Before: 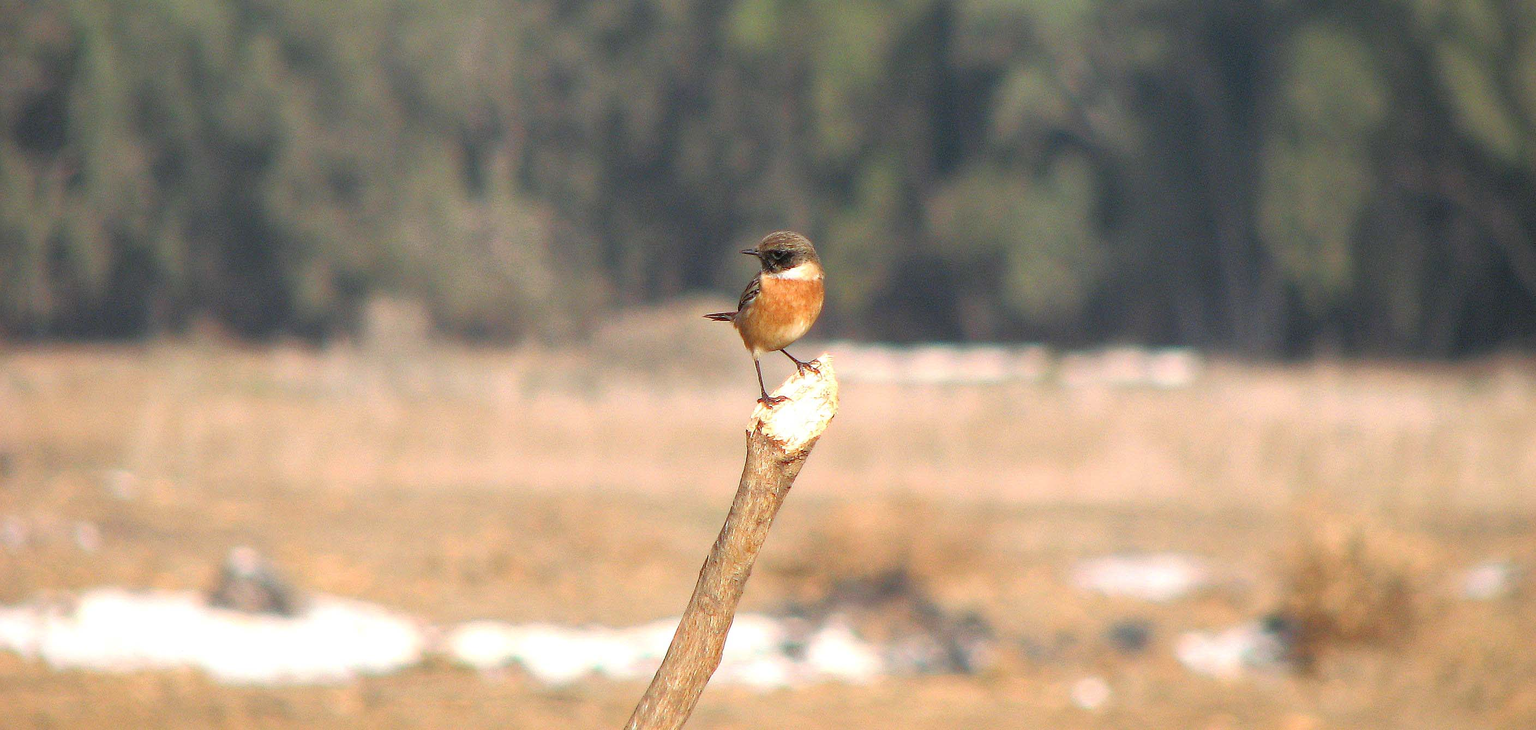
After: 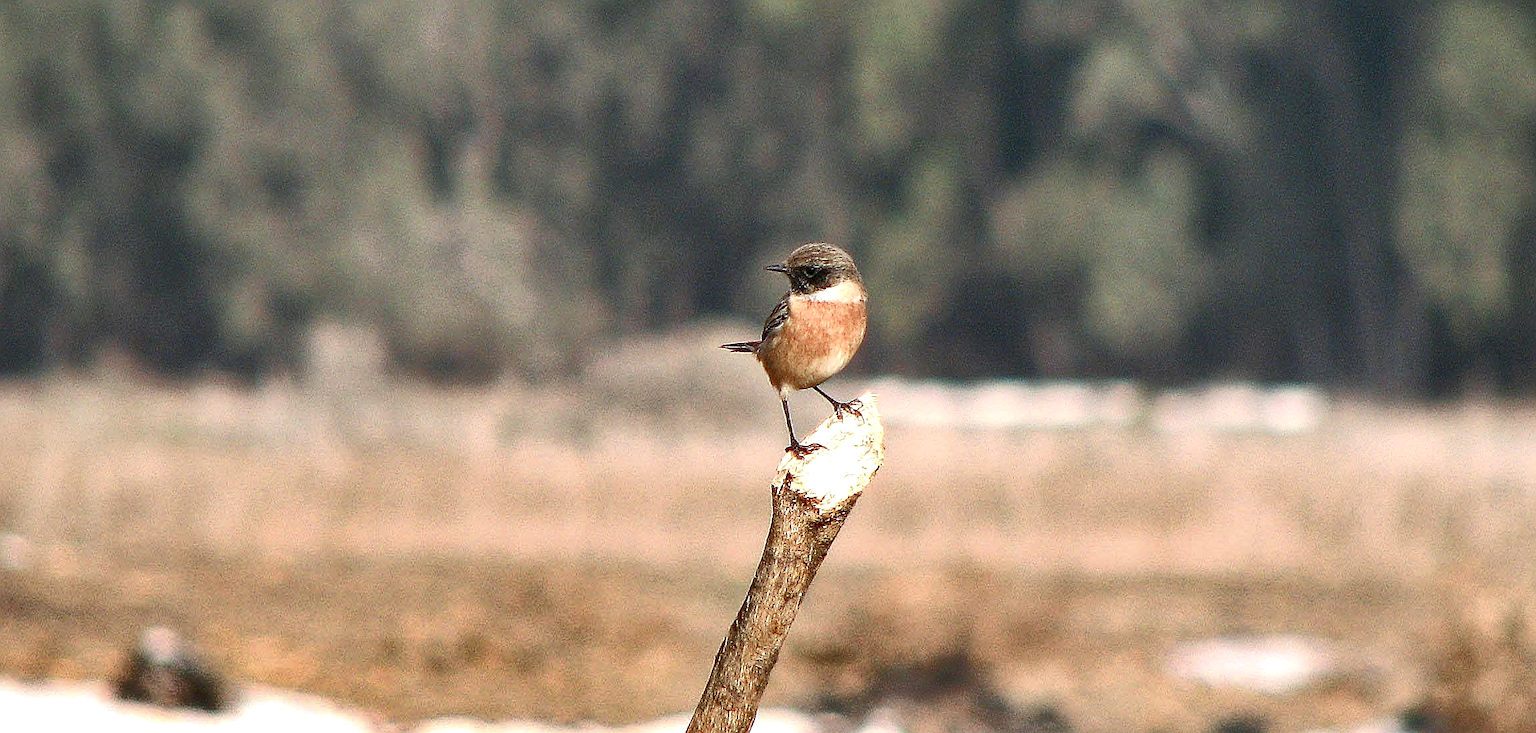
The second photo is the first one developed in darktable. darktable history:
sharpen: amount 0.588
crop and rotate: left 7.335%, top 4.409%, right 10.514%, bottom 12.967%
exposure: compensate highlight preservation false
shadows and highlights: radius 105.9, shadows 45.43, highlights -67.17, highlights color adjustment 73.18%, low approximation 0.01, soften with gaussian
contrast brightness saturation: contrast 0.22
local contrast: highlights 106%, shadows 97%, detail 120%, midtone range 0.2
color balance rgb: shadows lift › chroma 0.953%, shadows lift › hue 111.42°, perceptual saturation grading › global saturation -9.867%, perceptual saturation grading › highlights -26.915%, perceptual saturation grading › shadows 21.708%
